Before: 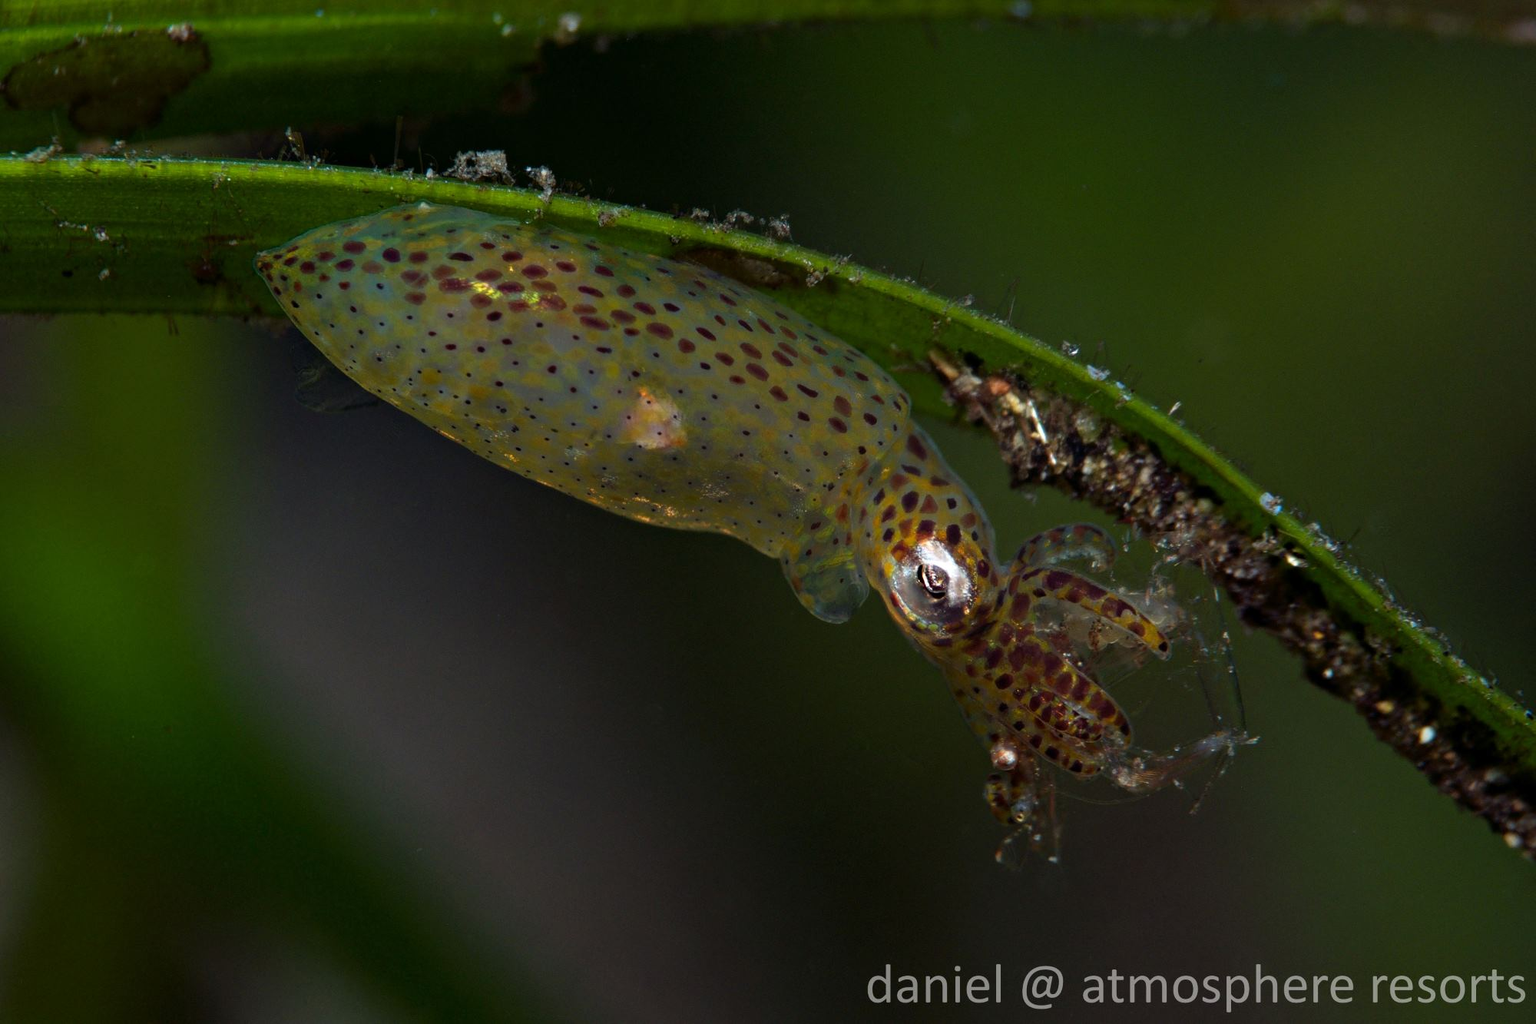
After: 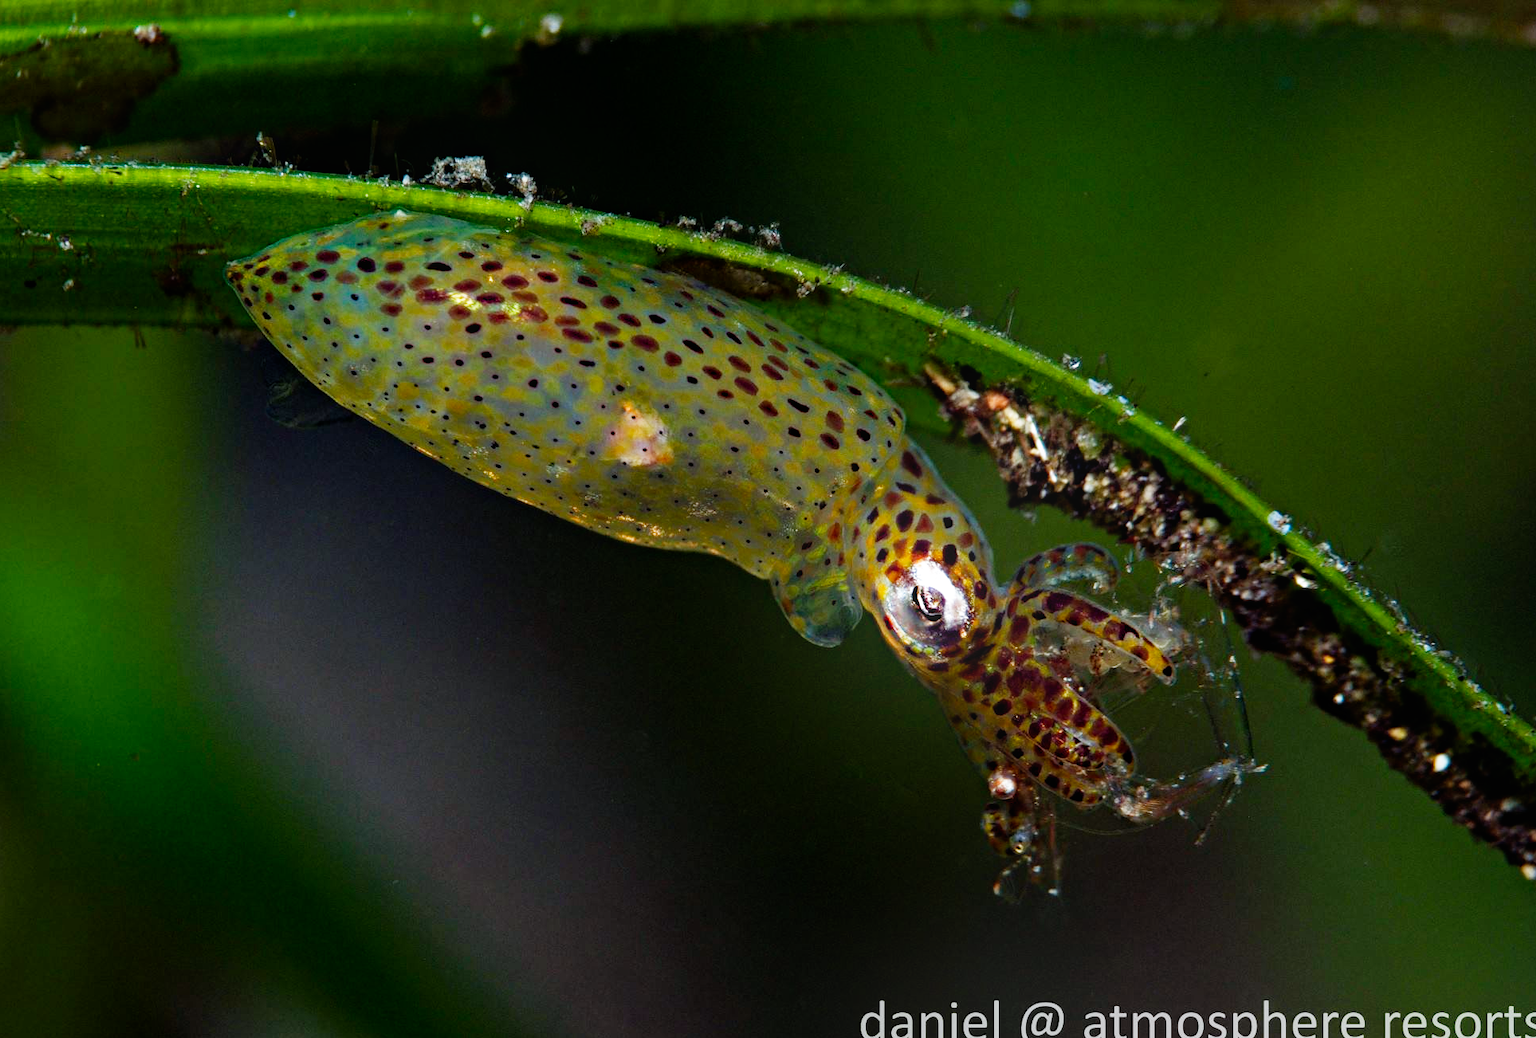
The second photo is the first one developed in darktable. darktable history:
exposure: black level correction 0, exposure 1.1 EV, compensate exposure bias true, compensate highlight preservation false
filmic rgb: black relative exposure -16 EV, white relative exposure 5.31 EV, hardness 5.9, contrast 1.25, preserve chrominance no, color science v5 (2021)
crop and rotate: left 2.536%, right 1.107%, bottom 2.246%
bloom: on, module defaults
haze removal: strength 0.29, distance 0.25, compatibility mode true, adaptive false
color calibration: x 0.355, y 0.367, temperature 4700.38 K
